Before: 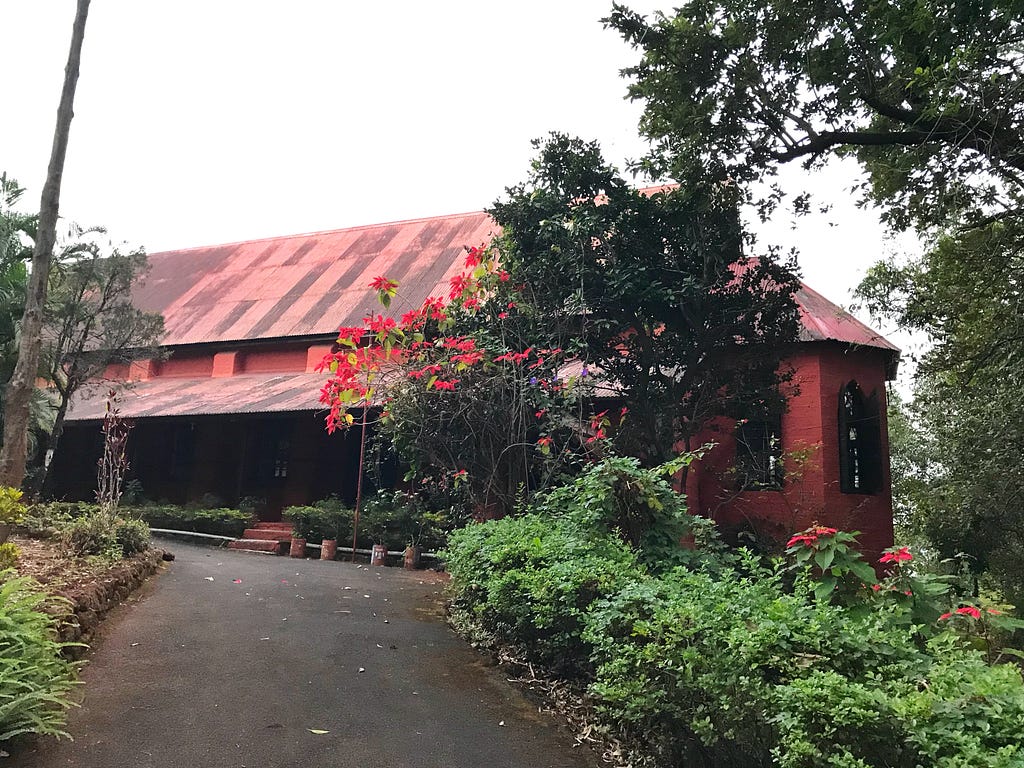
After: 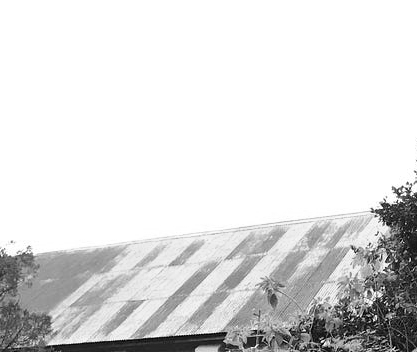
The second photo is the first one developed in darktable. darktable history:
crop and rotate: left 11.094%, top 0.066%, right 48.156%, bottom 54.066%
color zones: curves: ch0 [(0.004, 0.588) (0.116, 0.636) (0.259, 0.476) (0.423, 0.464) (0.75, 0.5)]; ch1 [(0, 0) (0.143, 0) (0.286, 0) (0.429, 0) (0.571, 0) (0.714, 0) (0.857, 0)]
